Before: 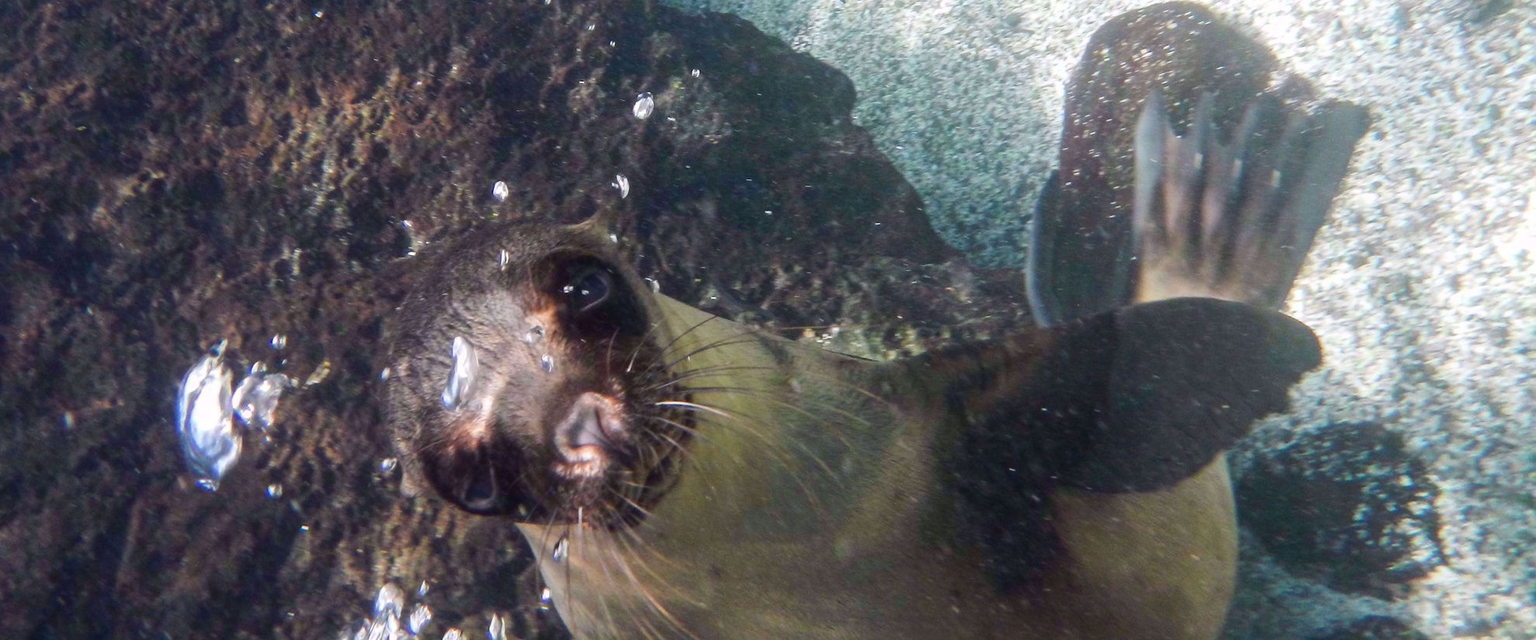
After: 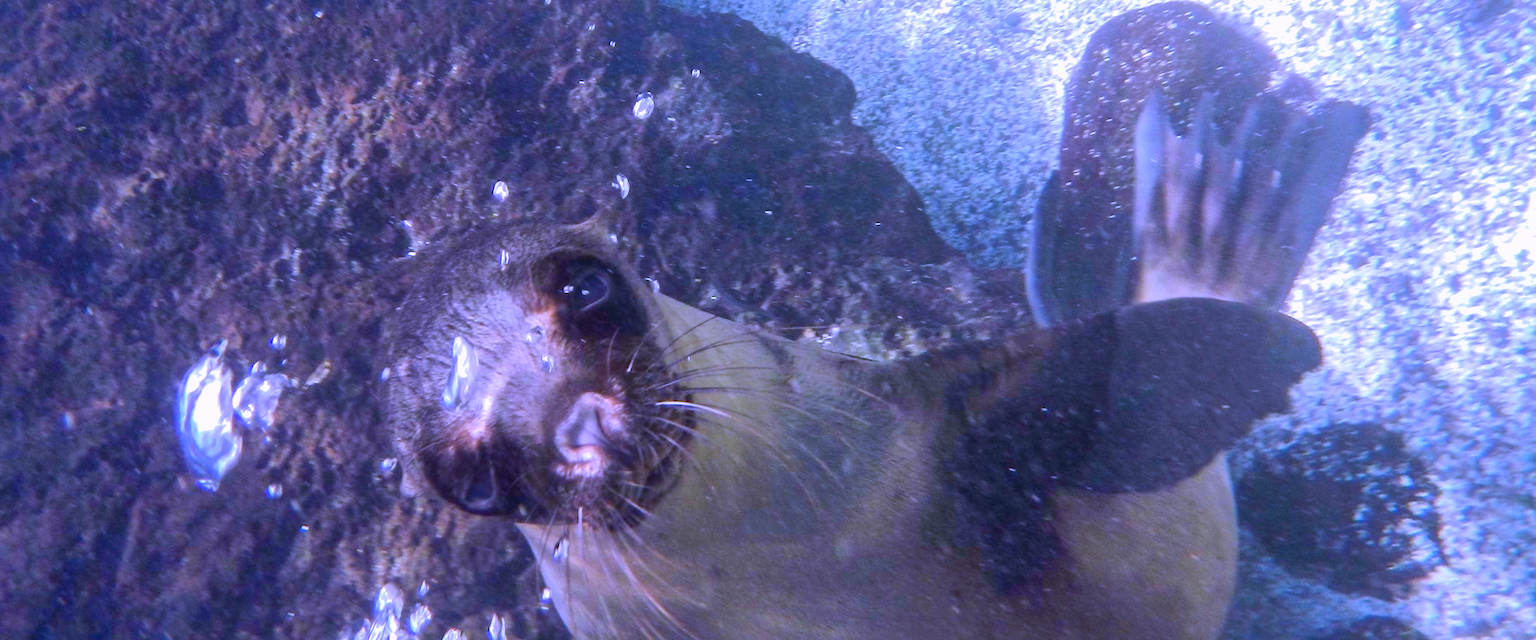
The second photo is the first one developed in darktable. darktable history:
shadows and highlights: on, module defaults
white balance: red 0.98, blue 1.61
